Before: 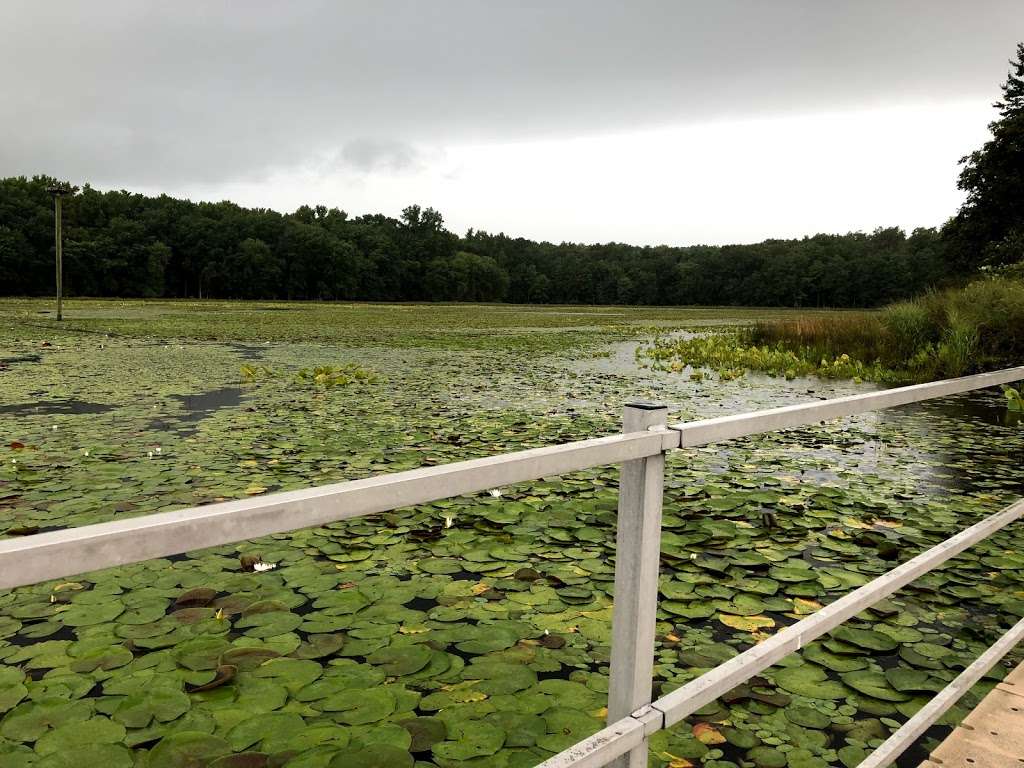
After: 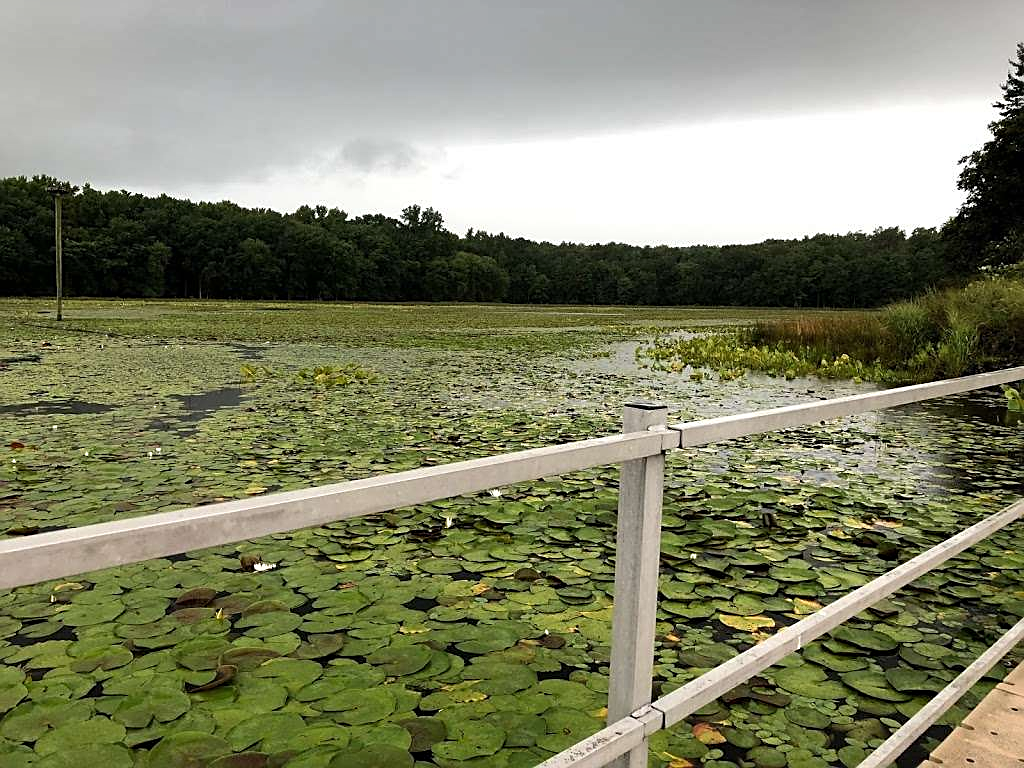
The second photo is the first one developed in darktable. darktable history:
sharpen: on, module defaults
shadows and highlights: highlights color adjustment 0.128%, low approximation 0.01, soften with gaussian
